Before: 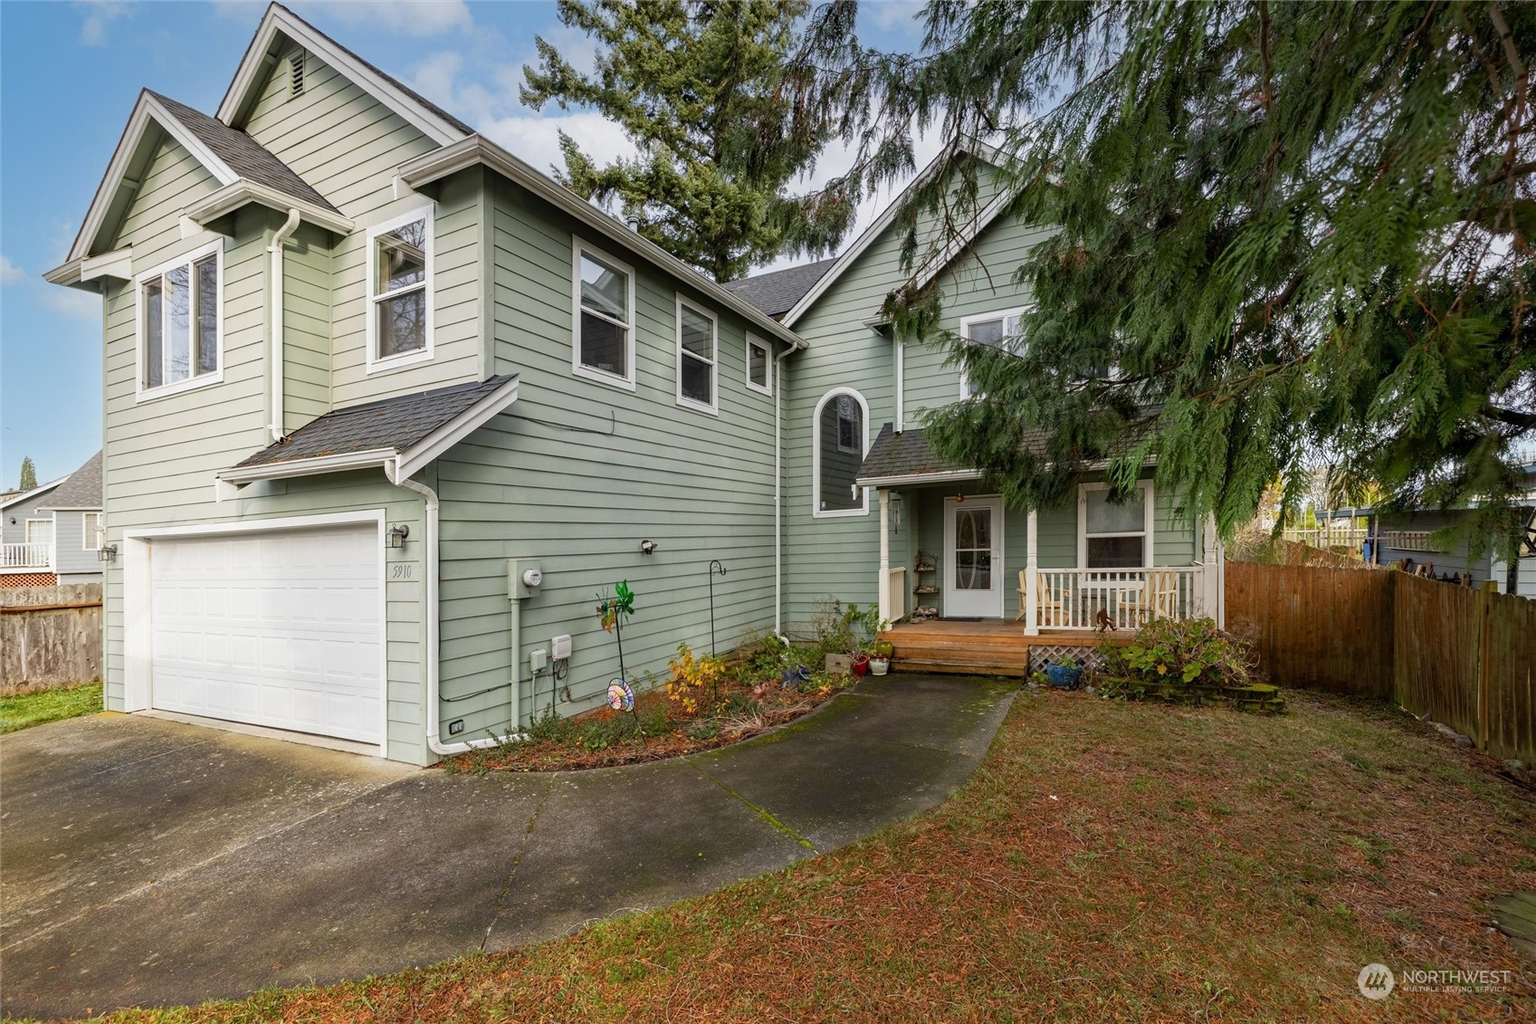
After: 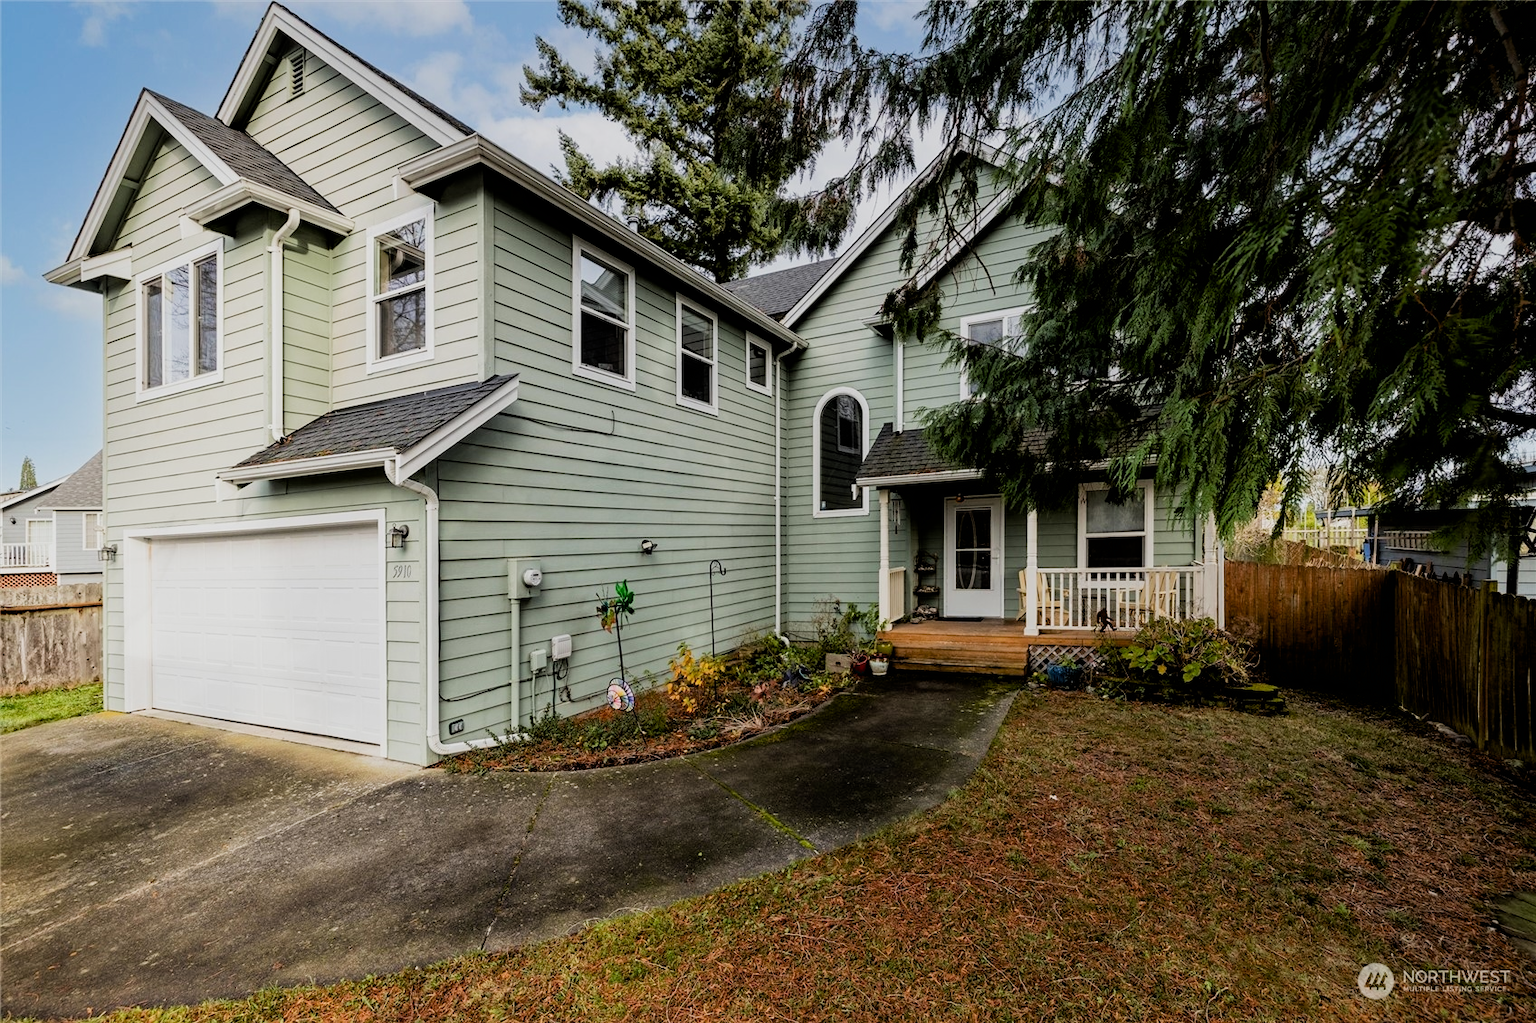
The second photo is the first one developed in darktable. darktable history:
exposure: black level correction 0.01, exposure 0.014 EV, compensate highlight preservation false
filmic rgb: black relative exposure -5 EV, hardness 2.88, contrast 1.3, highlights saturation mix -30%
